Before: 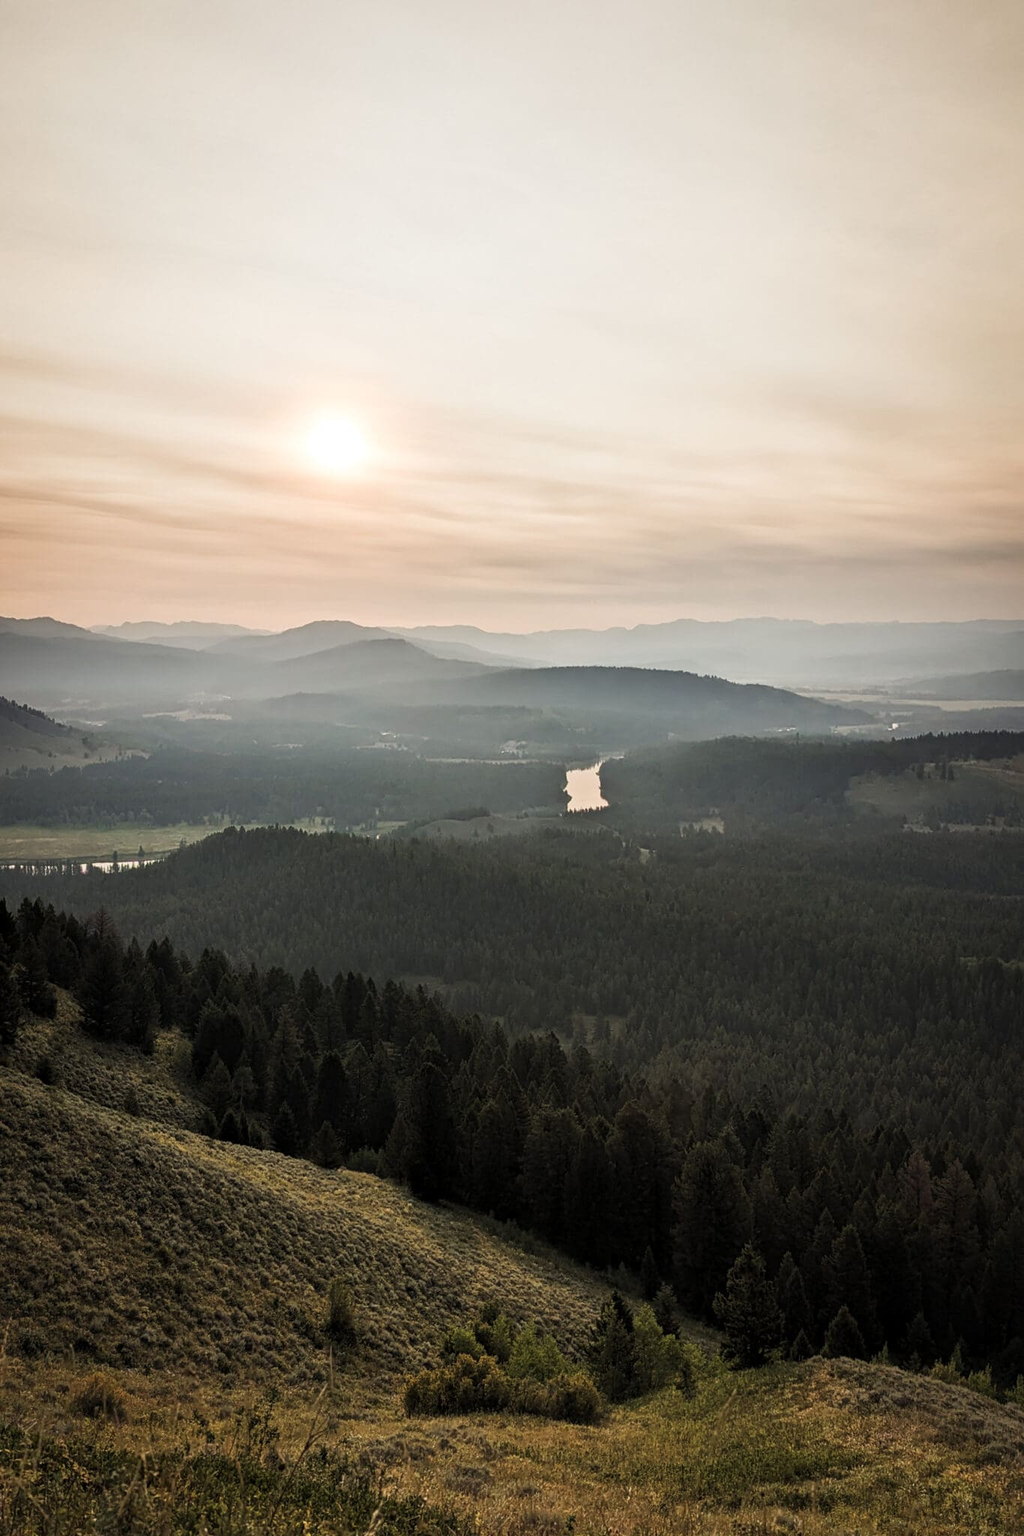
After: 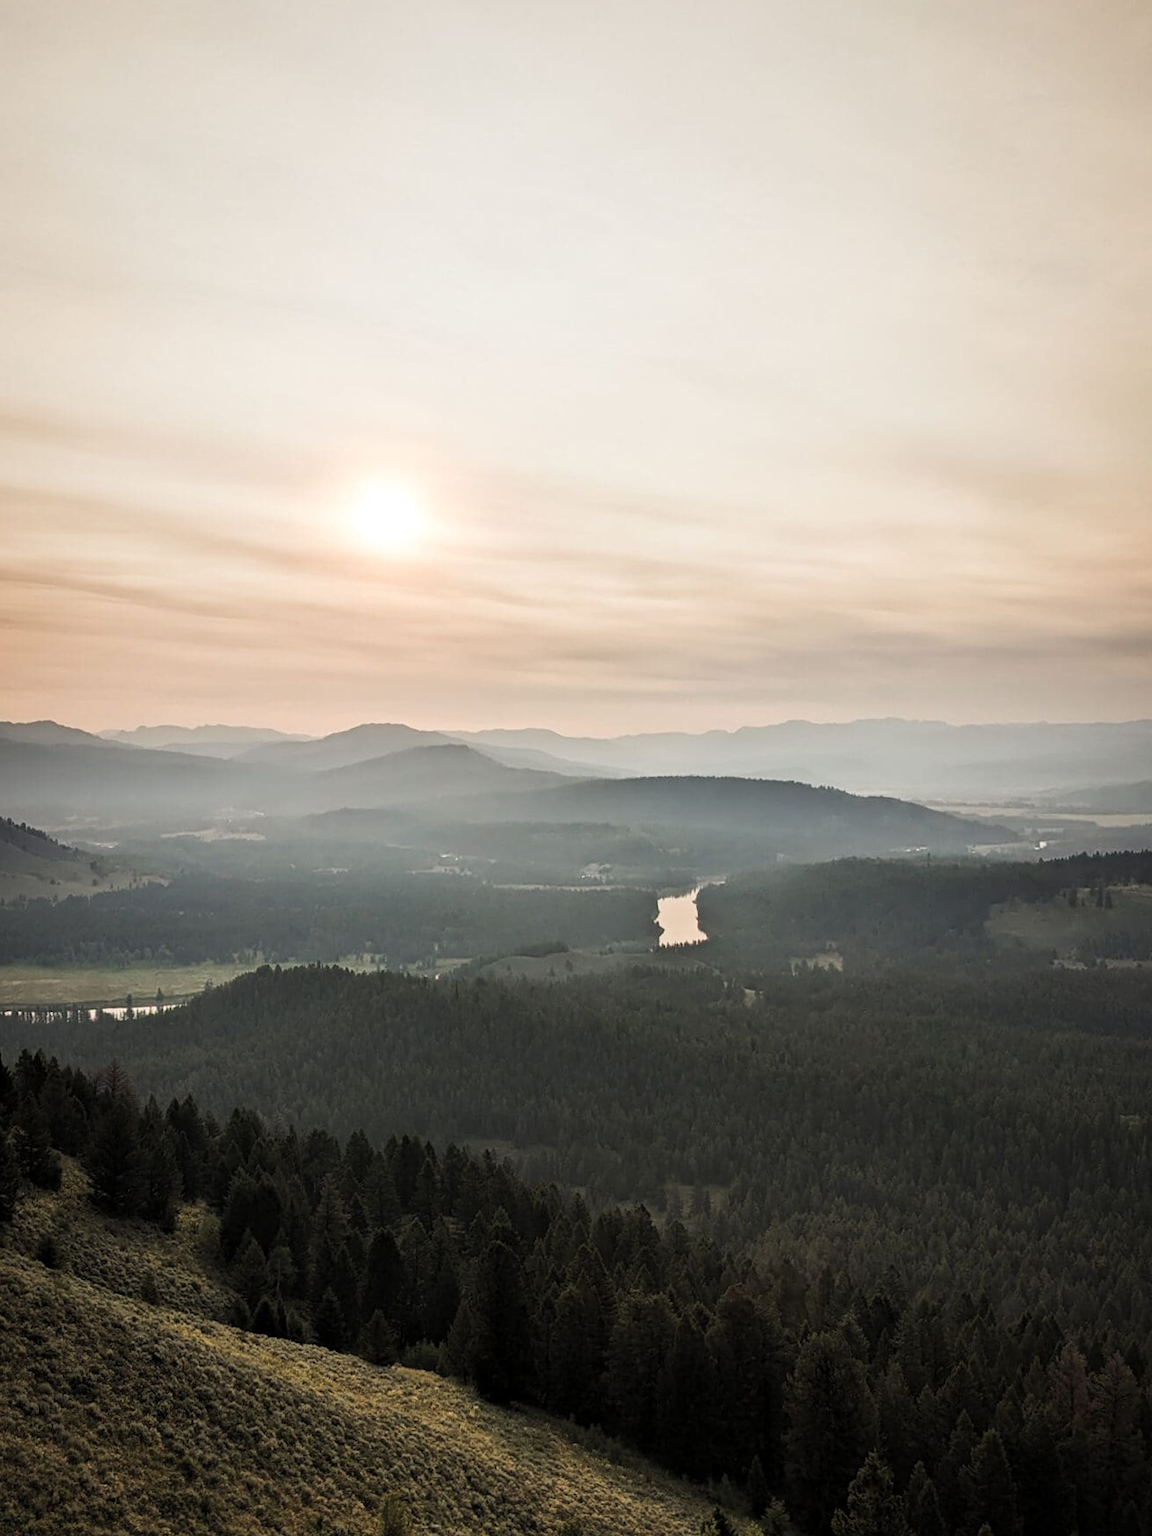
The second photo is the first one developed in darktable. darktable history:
crop and rotate: angle 0.2°, left 0.275%, right 3.127%, bottom 14.18%
color balance rgb: linear chroma grading › global chroma 1.5%, linear chroma grading › mid-tones -1%, perceptual saturation grading › global saturation -3%, perceptual saturation grading › shadows -2%
